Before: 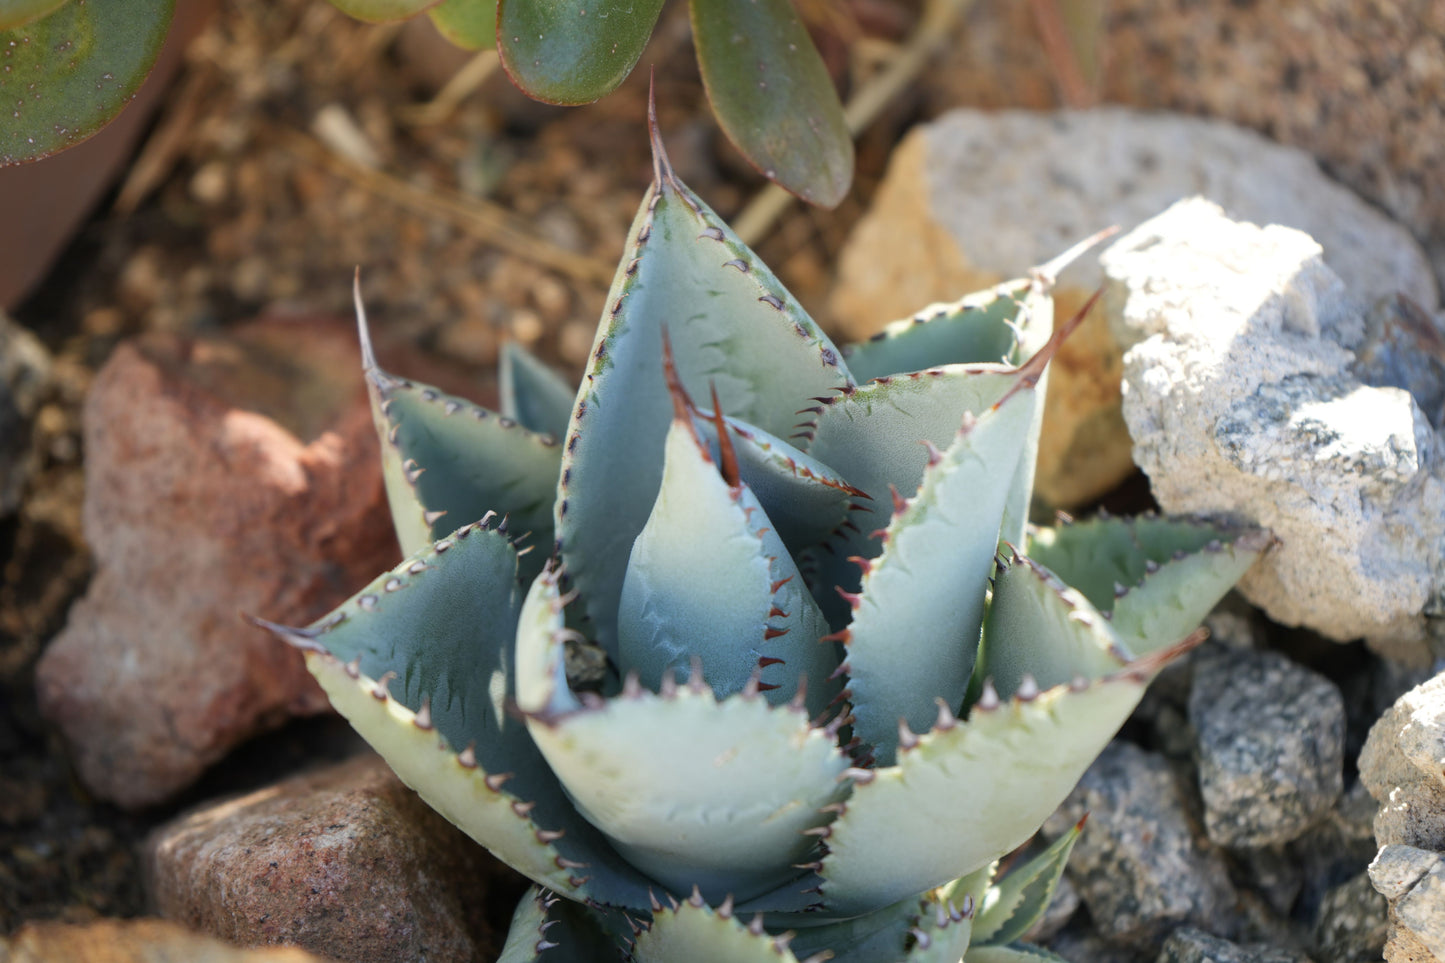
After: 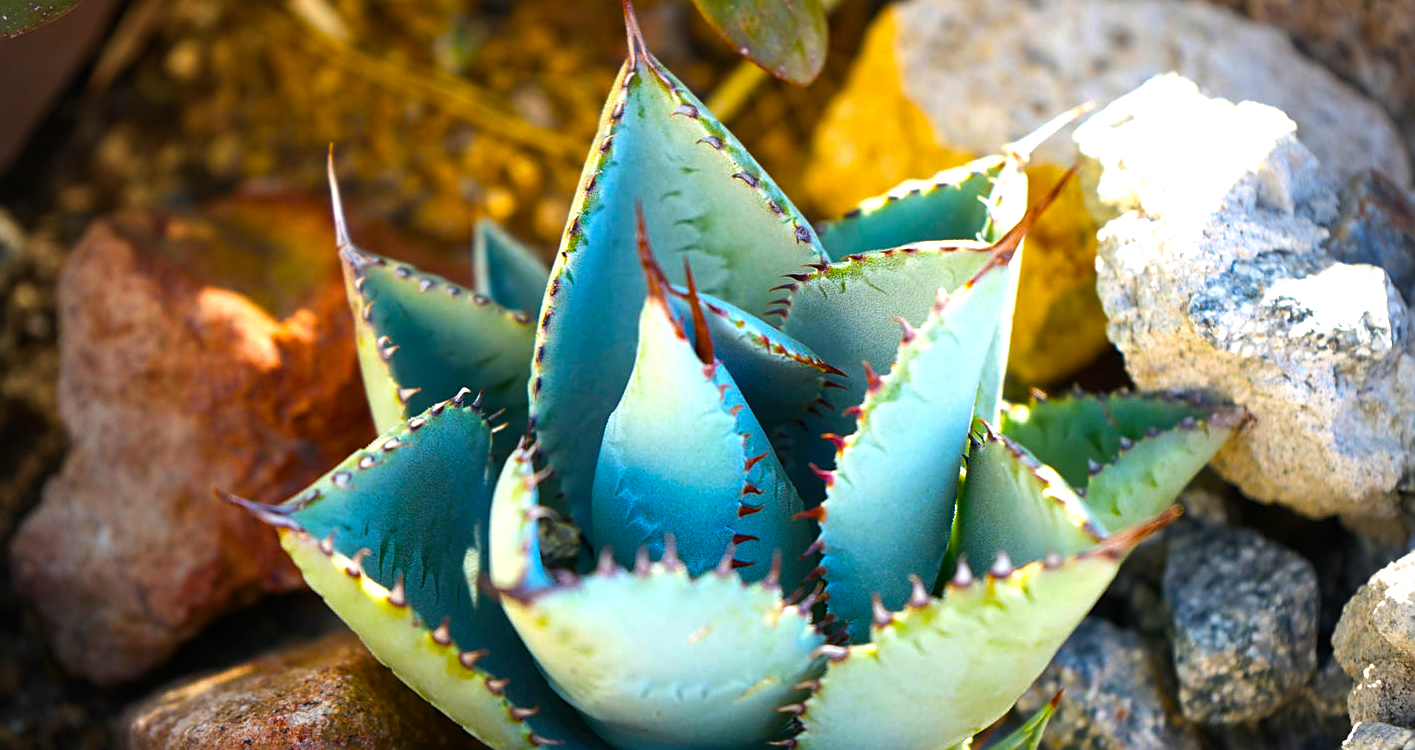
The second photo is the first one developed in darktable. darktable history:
sharpen: on, module defaults
local contrast: mode bilateral grid, contrast 10, coarseness 25, detail 110%, midtone range 0.2
crop and rotate: left 1.814%, top 12.818%, right 0.25%, bottom 9.225%
vignetting: fall-off start 97%, fall-off radius 100%, width/height ratio 0.609, unbound false
color balance rgb: linear chroma grading › shadows -40%, linear chroma grading › highlights 40%, linear chroma grading › global chroma 45%, linear chroma grading › mid-tones -30%, perceptual saturation grading › global saturation 55%, perceptual saturation grading › highlights -50%, perceptual saturation grading › mid-tones 40%, perceptual saturation grading › shadows 30%, perceptual brilliance grading › global brilliance 20%, perceptual brilliance grading › shadows -40%, global vibrance 35%
